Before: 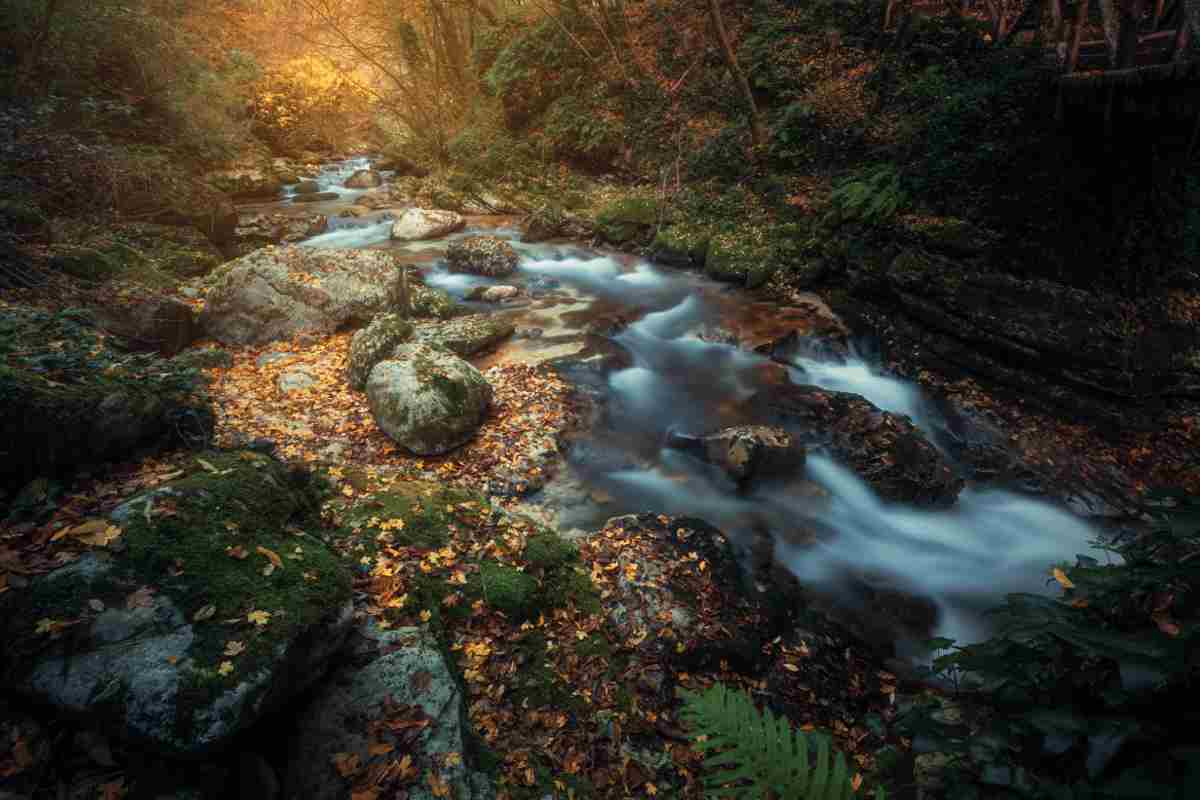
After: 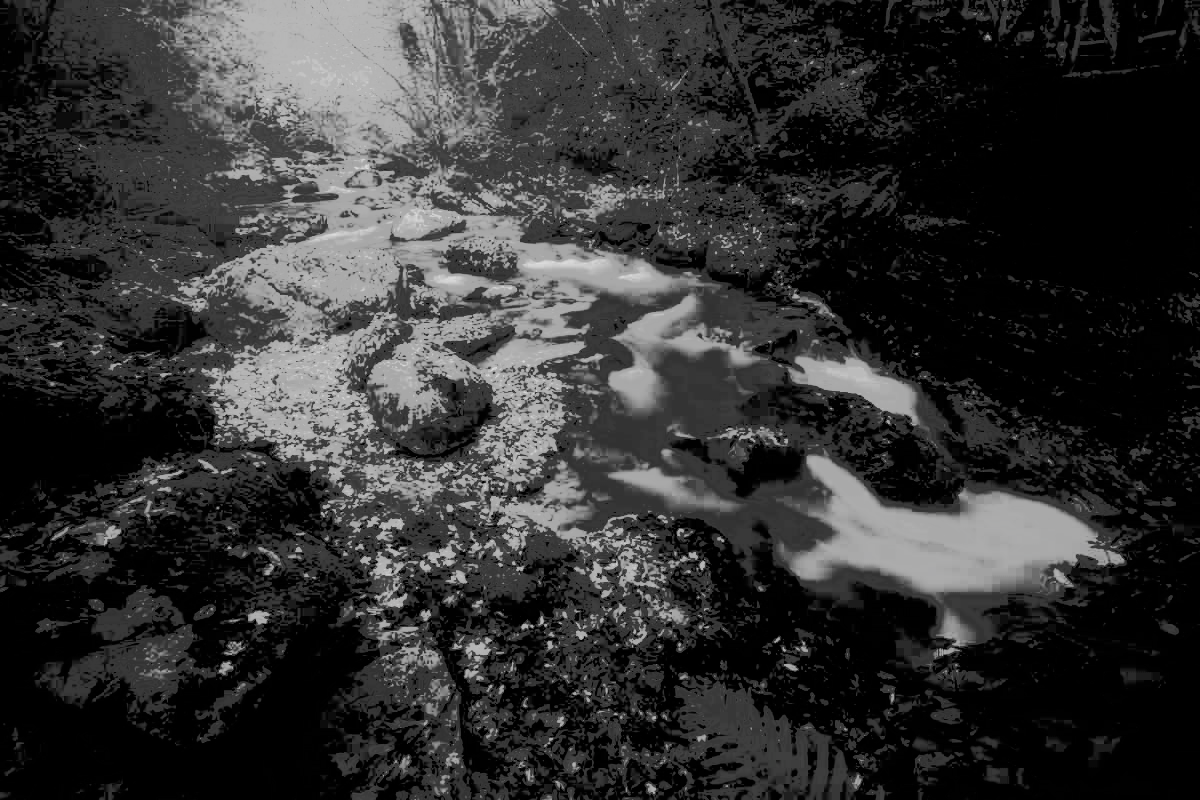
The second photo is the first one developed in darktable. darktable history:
filmic rgb: black relative exposure -5.07 EV, white relative exposure 3.54 EV, hardness 3.18, contrast 1.196, highlights saturation mix -49.95%, color science v5 (2021), contrast in shadows safe, contrast in highlights safe
tone equalizer: -7 EV -0.625 EV, -6 EV 0.973 EV, -5 EV -0.431 EV, -4 EV 0.396 EV, -3 EV 0.405 EV, -2 EV 0.147 EV, -1 EV -0.156 EV, +0 EV -0.396 EV, edges refinement/feathering 500, mask exposure compensation -1.57 EV, preserve details no
